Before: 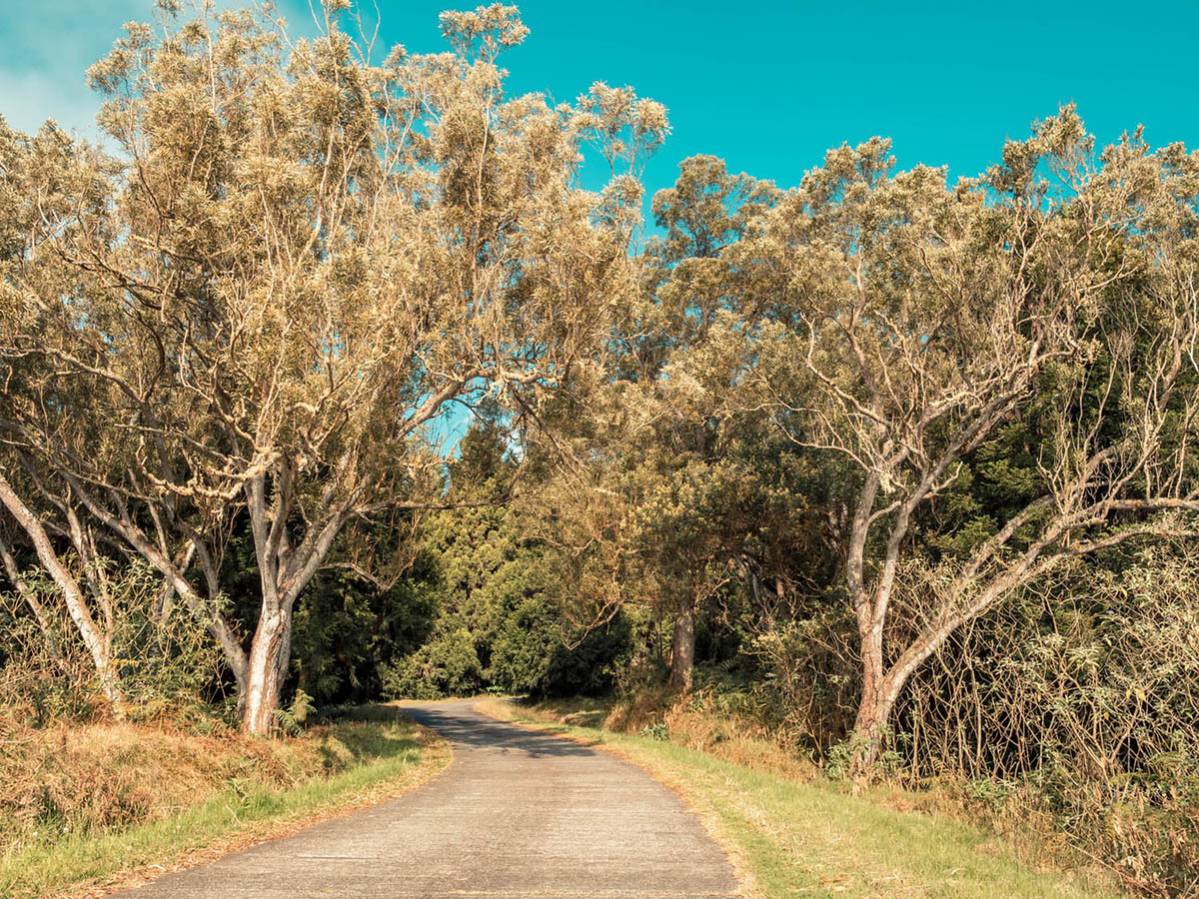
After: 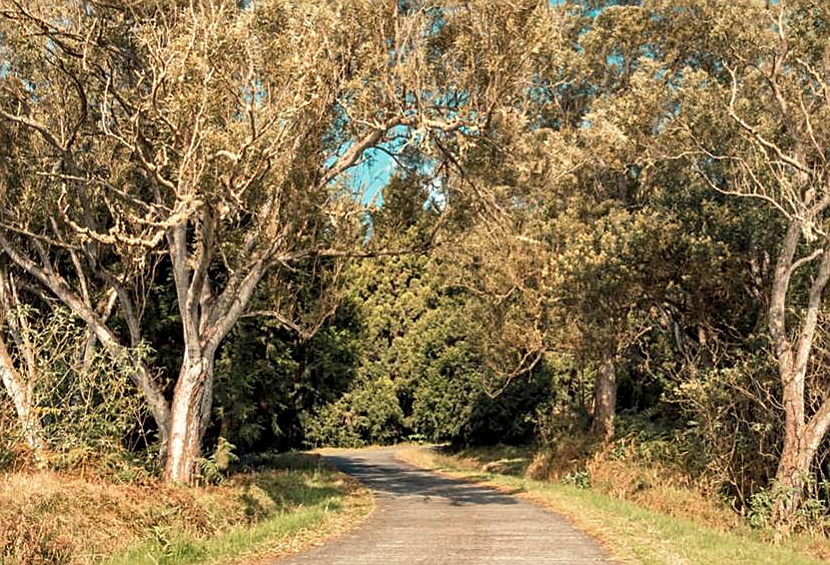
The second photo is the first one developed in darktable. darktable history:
local contrast: mode bilateral grid, contrast 20, coarseness 50, detail 120%, midtone range 0.2
shadows and highlights: low approximation 0.01, soften with gaussian
crop: left 6.533%, top 28.074%, right 24.181%, bottom 9.056%
sharpen: on, module defaults
